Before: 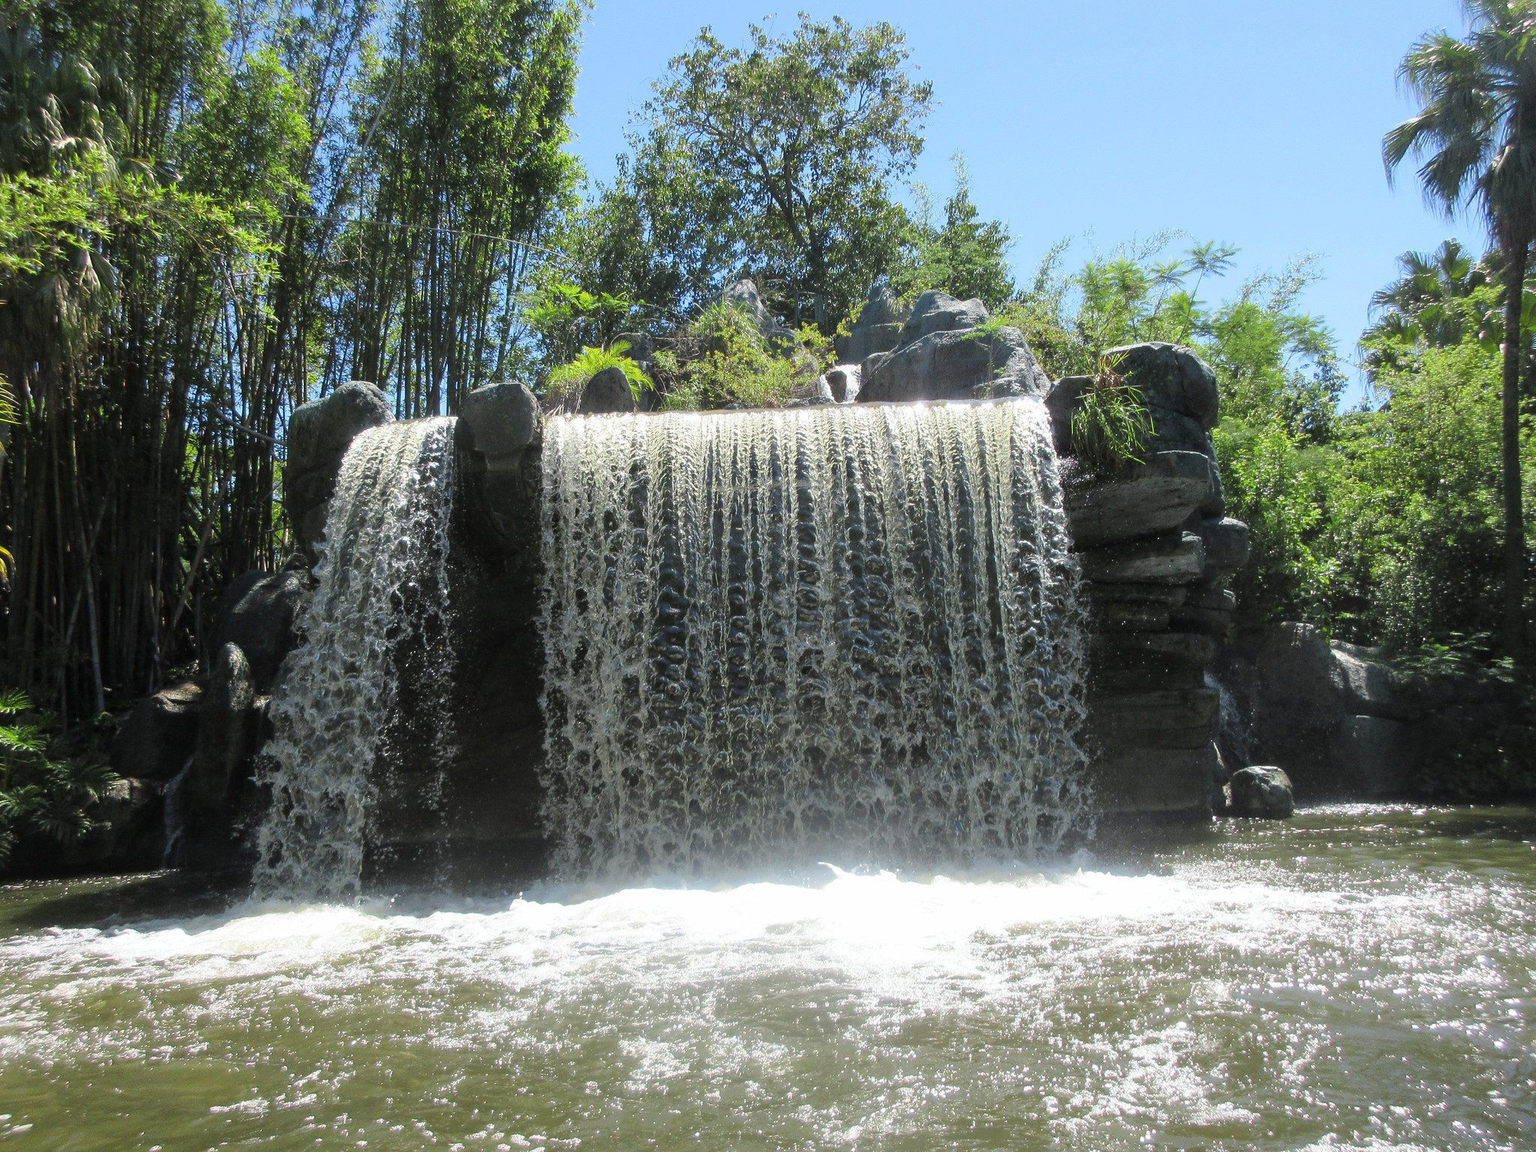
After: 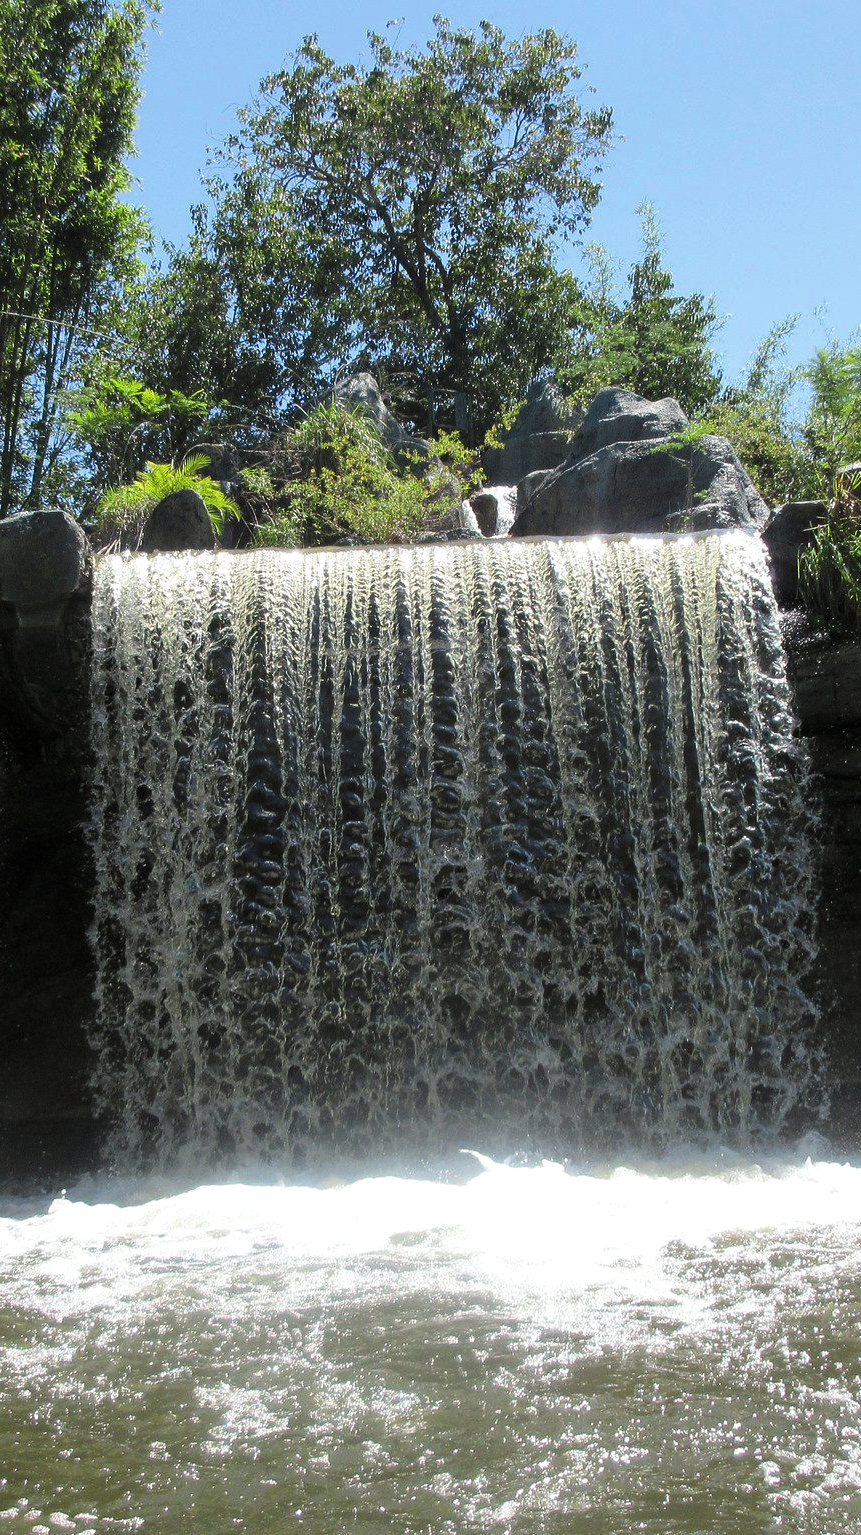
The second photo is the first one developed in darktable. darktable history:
contrast brightness saturation: contrast -0.024, brightness -0.006, saturation 0.036
levels: black 0.061%, white 99.88%, levels [0.029, 0.545, 0.971]
crop: left 30.84%, right 27.098%
